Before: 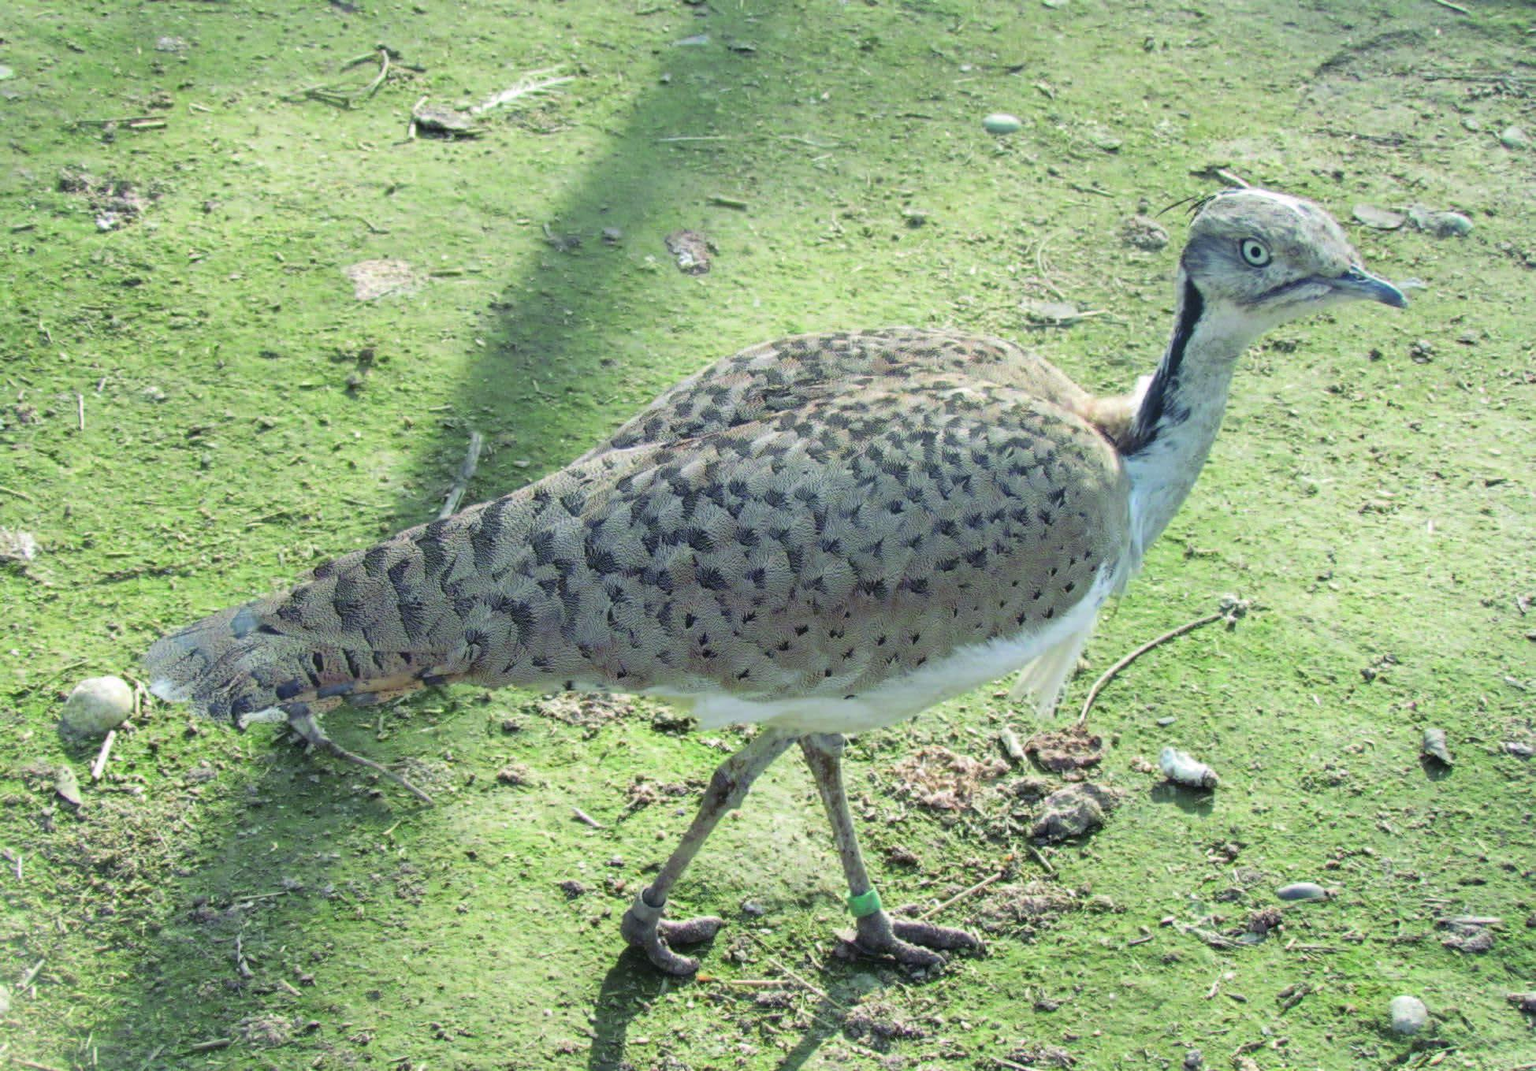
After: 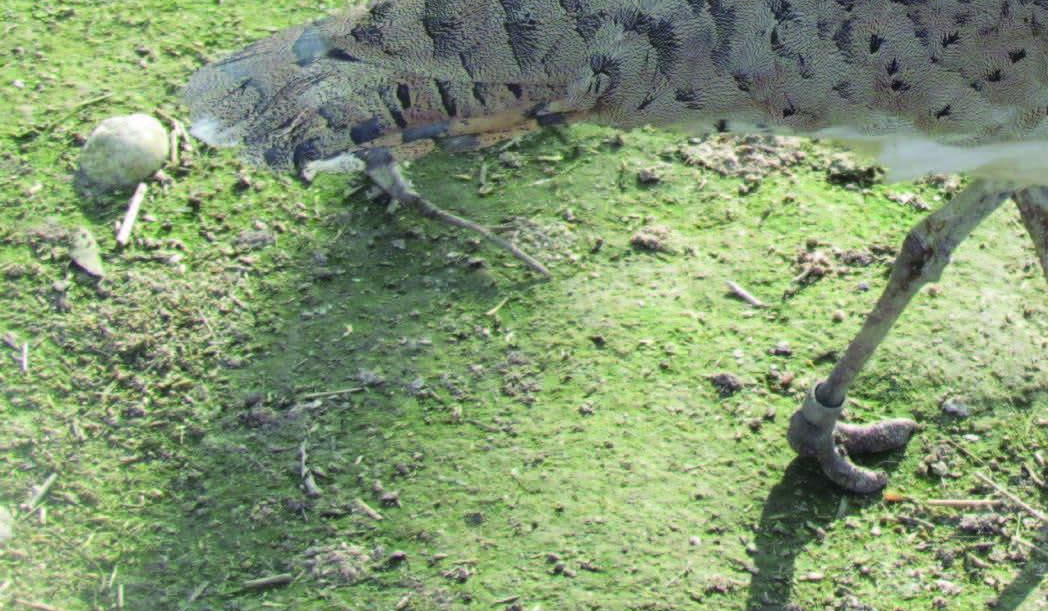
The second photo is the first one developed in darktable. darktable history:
crop and rotate: top 54.794%, right 46.228%, bottom 0.196%
